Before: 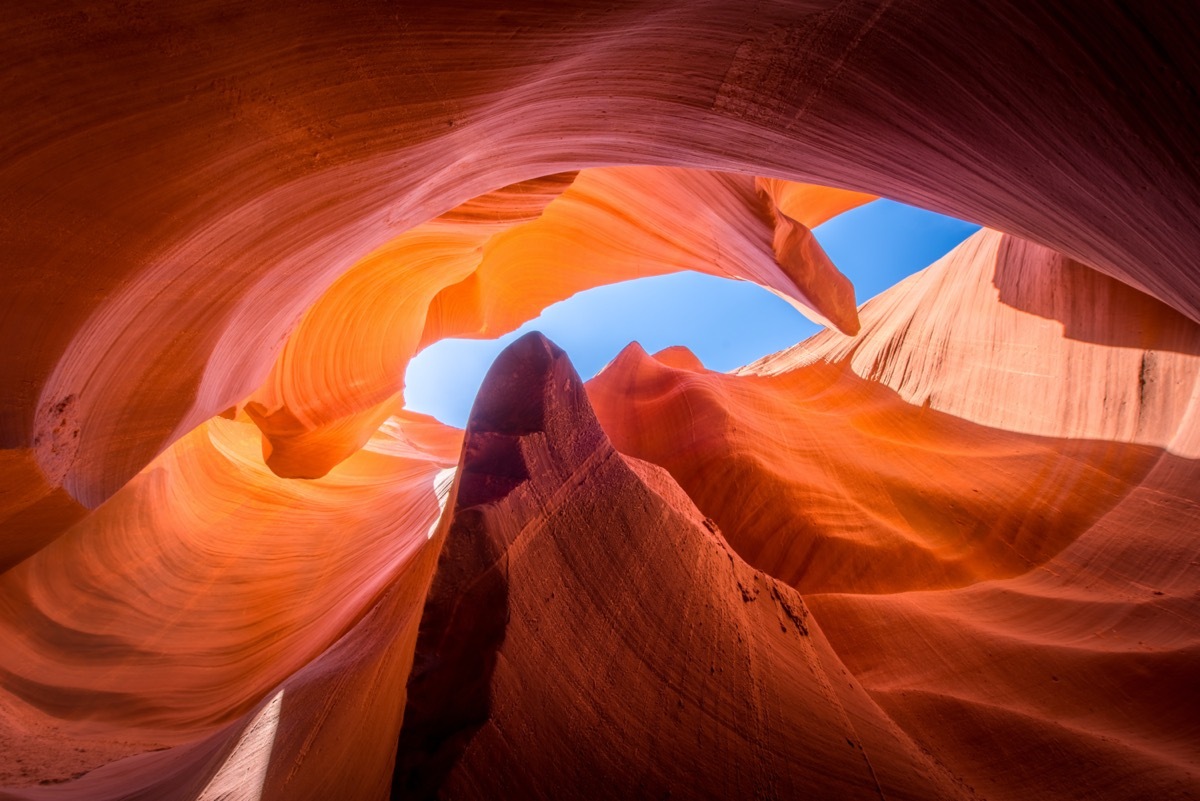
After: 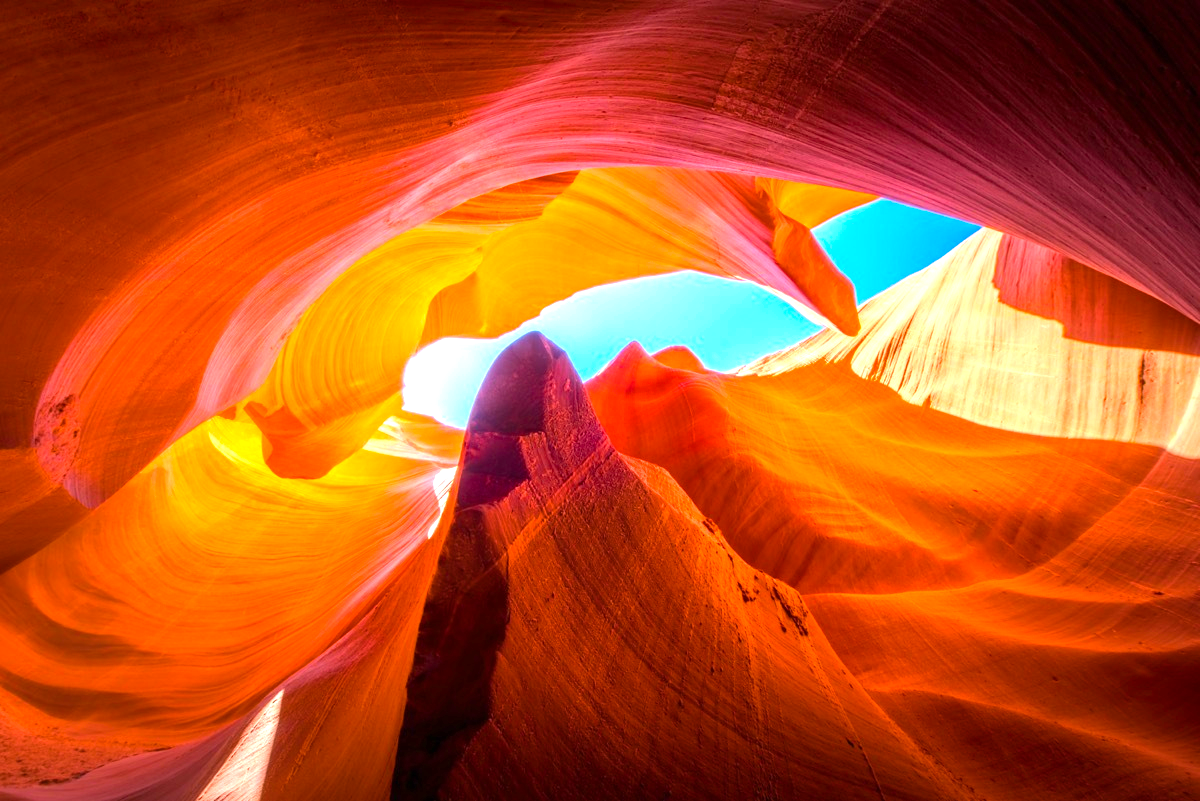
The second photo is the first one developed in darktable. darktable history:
color balance rgb: linear chroma grading › shadows -30.465%, linear chroma grading › global chroma 34.993%, perceptual saturation grading › global saturation 12.039%
exposure: exposure 1.147 EV, compensate highlight preservation false
